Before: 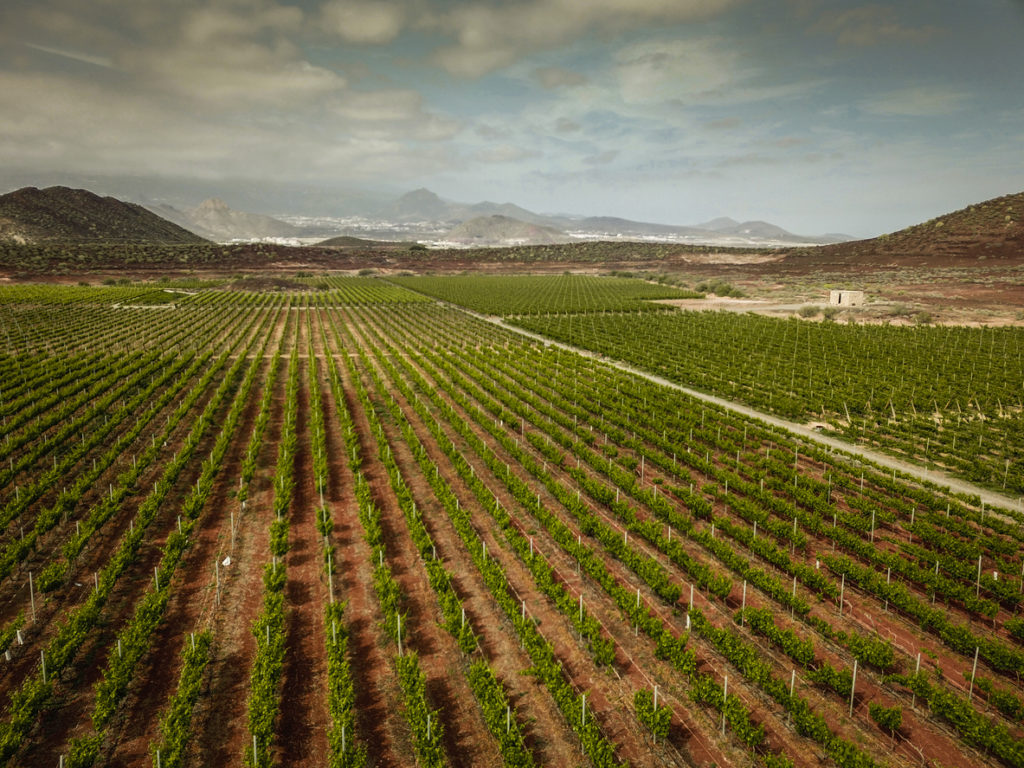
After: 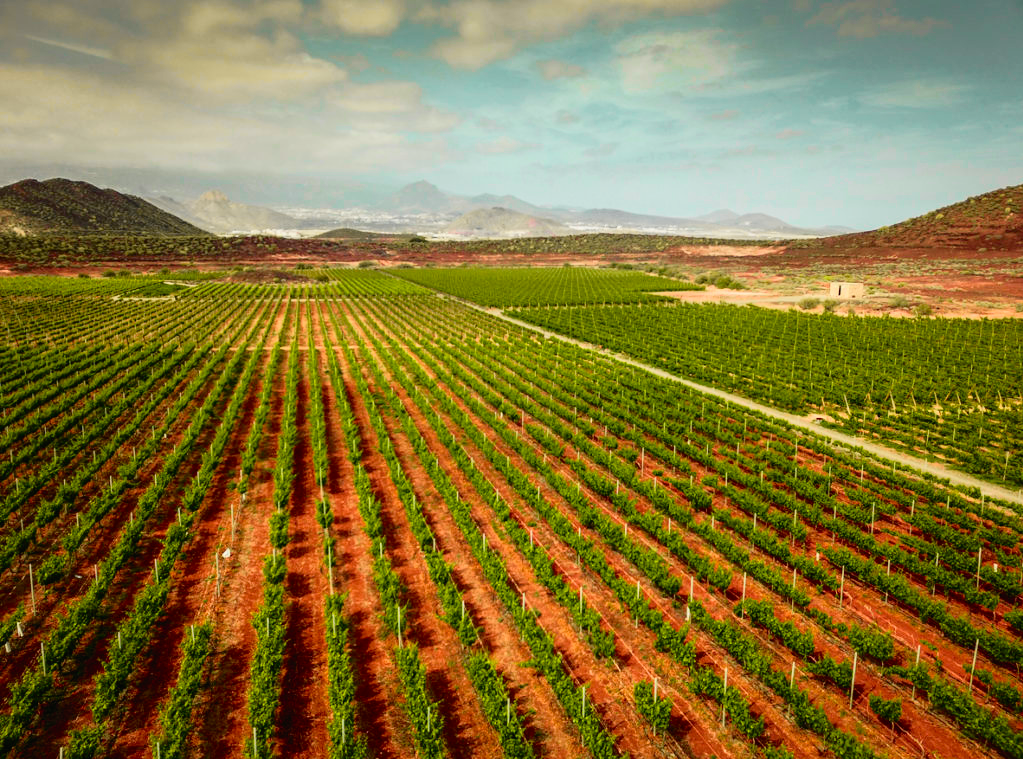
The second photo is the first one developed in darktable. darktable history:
white balance: emerald 1
crop: top 1.049%, right 0.001%
tone curve: curves: ch0 [(0, 0.012) (0.144, 0.137) (0.326, 0.386) (0.489, 0.573) (0.656, 0.763) (0.849, 0.902) (1, 0.974)]; ch1 [(0, 0) (0.366, 0.367) (0.475, 0.453) (0.494, 0.493) (0.504, 0.497) (0.544, 0.579) (0.562, 0.619) (0.622, 0.694) (1, 1)]; ch2 [(0, 0) (0.333, 0.346) (0.375, 0.375) (0.424, 0.43) (0.476, 0.492) (0.502, 0.503) (0.533, 0.541) (0.572, 0.615) (0.605, 0.656) (0.641, 0.709) (1, 1)], color space Lab, independent channels, preserve colors none
